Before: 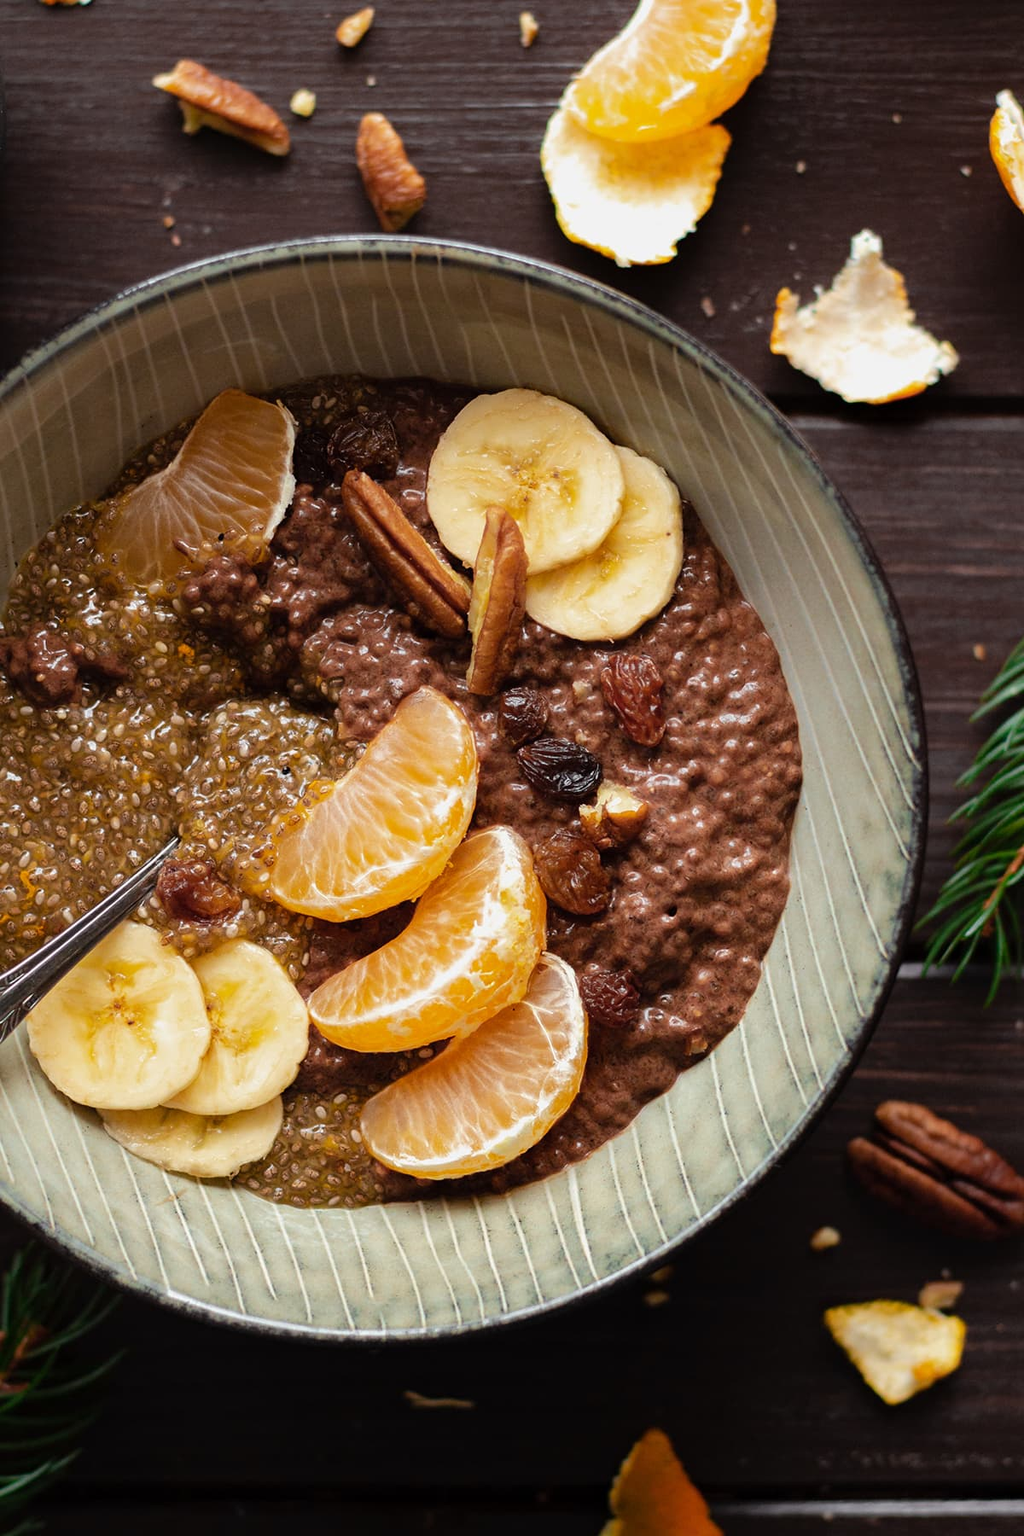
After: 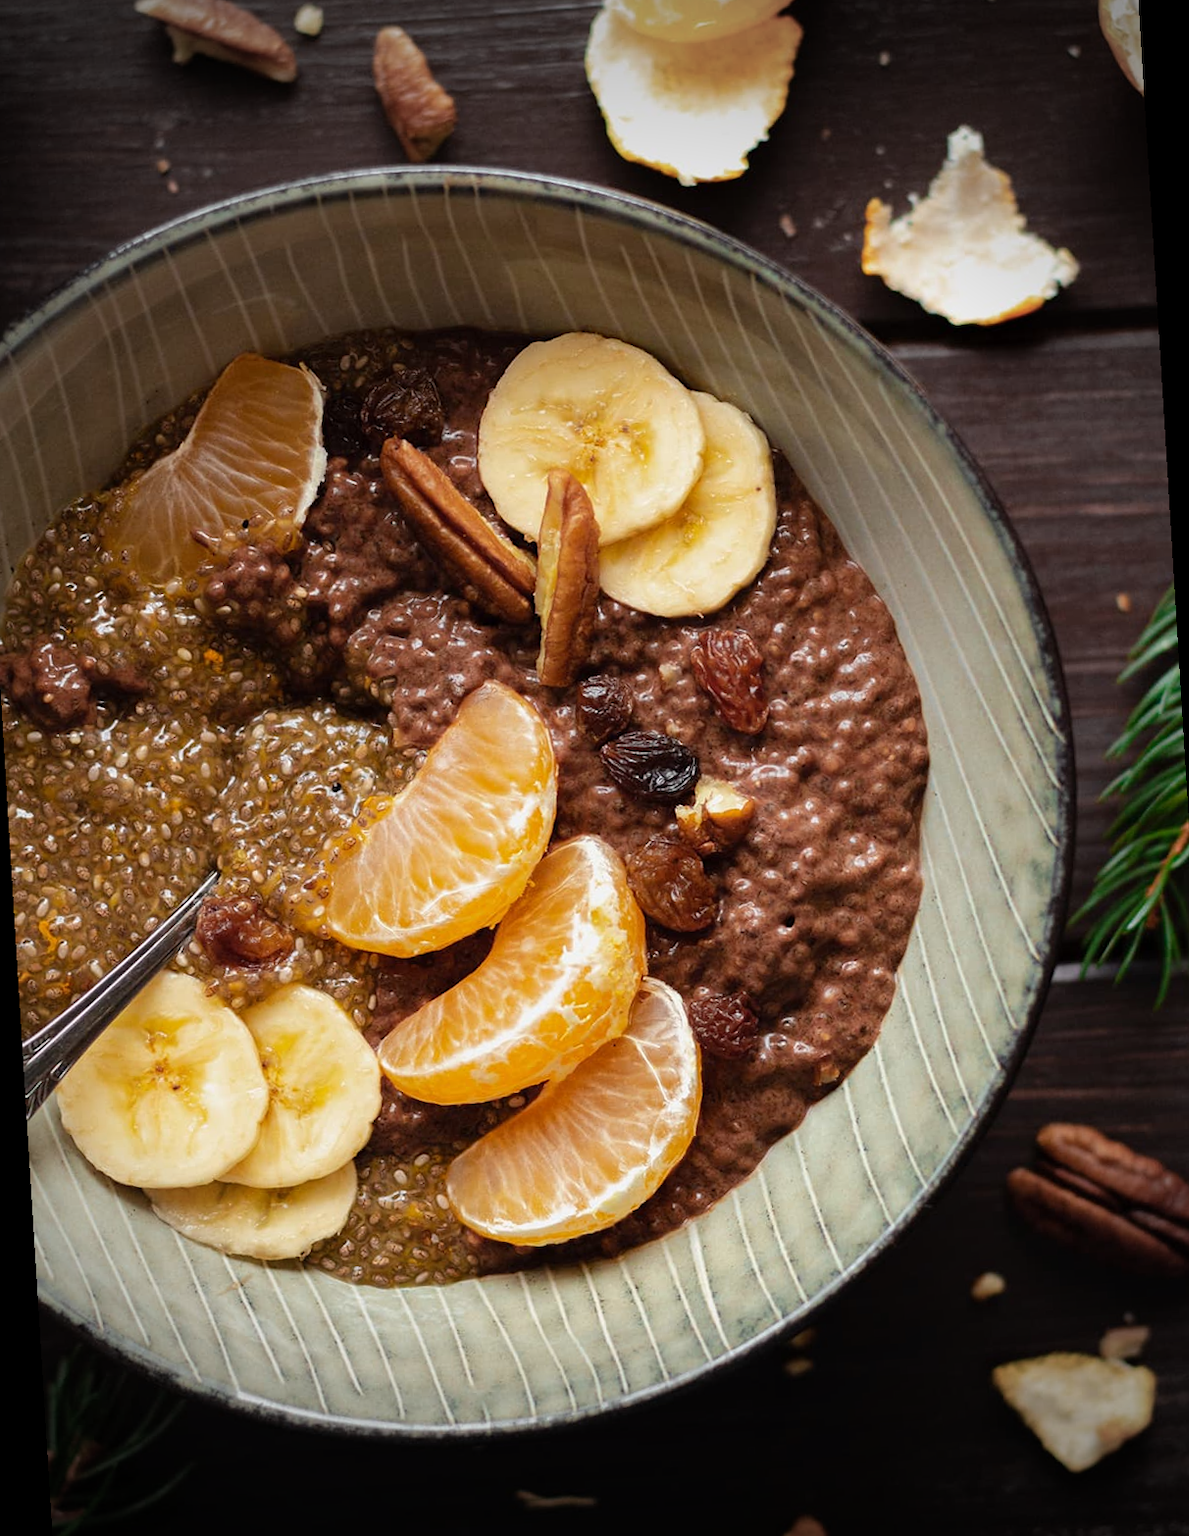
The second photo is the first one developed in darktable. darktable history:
vignetting: fall-off start 75%, brightness -0.692, width/height ratio 1.084
rotate and perspective: rotation -3.52°, crop left 0.036, crop right 0.964, crop top 0.081, crop bottom 0.919
